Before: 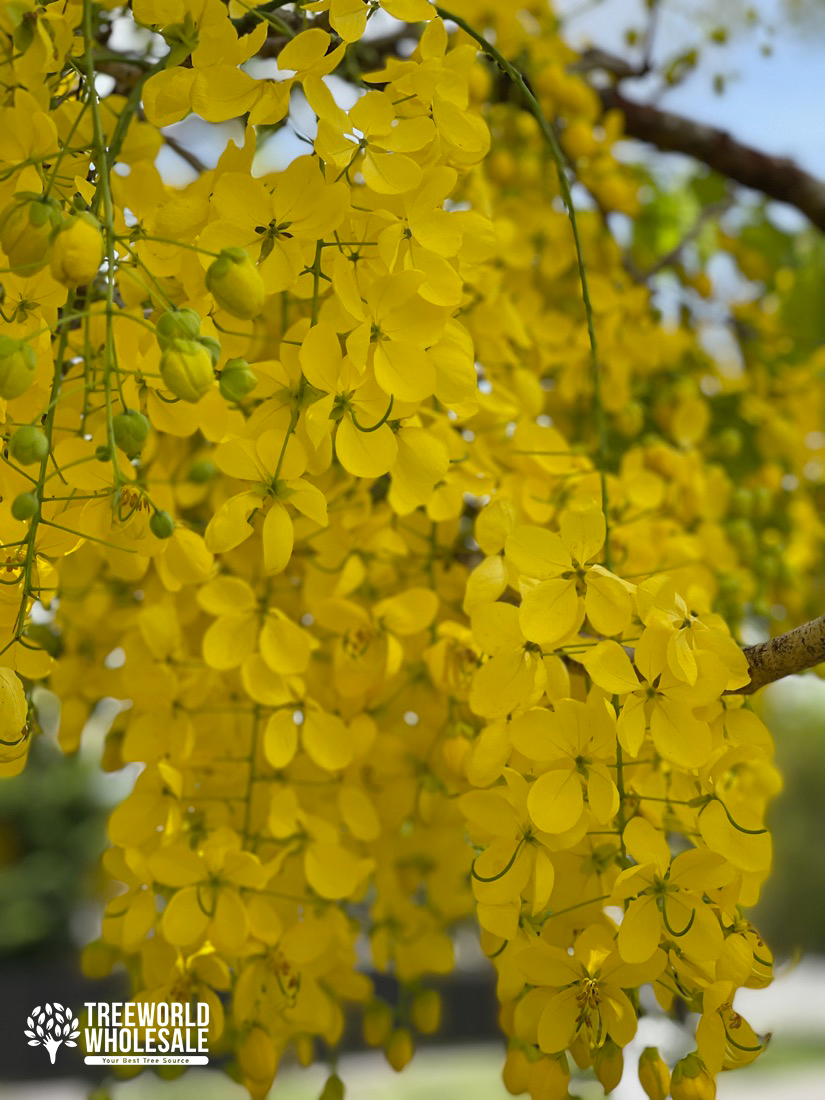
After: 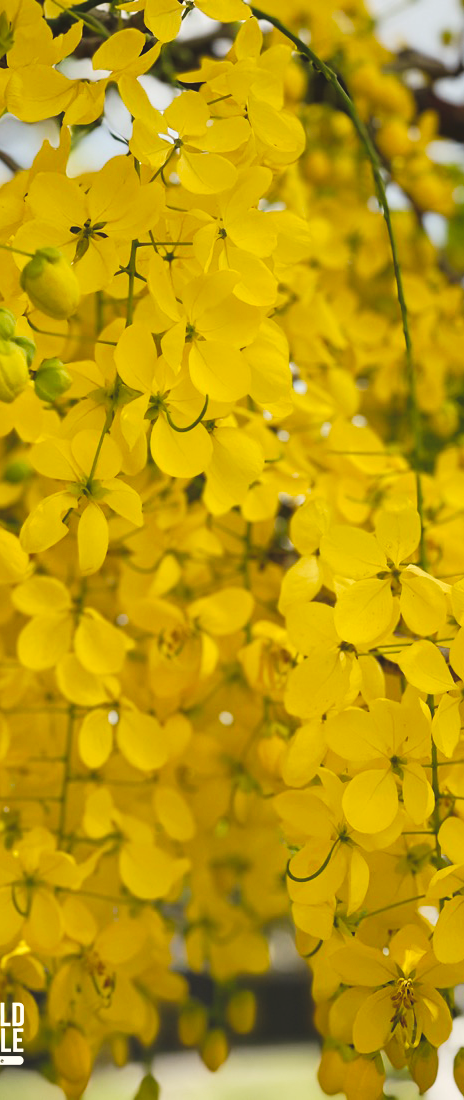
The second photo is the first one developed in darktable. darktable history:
tone curve: curves: ch0 [(0, 0) (0.003, 0.065) (0.011, 0.072) (0.025, 0.09) (0.044, 0.104) (0.069, 0.116) (0.1, 0.127) (0.136, 0.15) (0.177, 0.184) (0.224, 0.223) (0.277, 0.28) (0.335, 0.361) (0.399, 0.443) (0.468, 0.525) (0.543, 0.616) (0.623, 0.713) (0.709, 0.79) (0.801, 0.866) (0.898, 0.933) (1, 1)], preserve colors none
rotate and perspective: automatic cropping off
crop and rotate: left 22.516%, right 21.234%
white balance: red 1.045, blue 0.932
